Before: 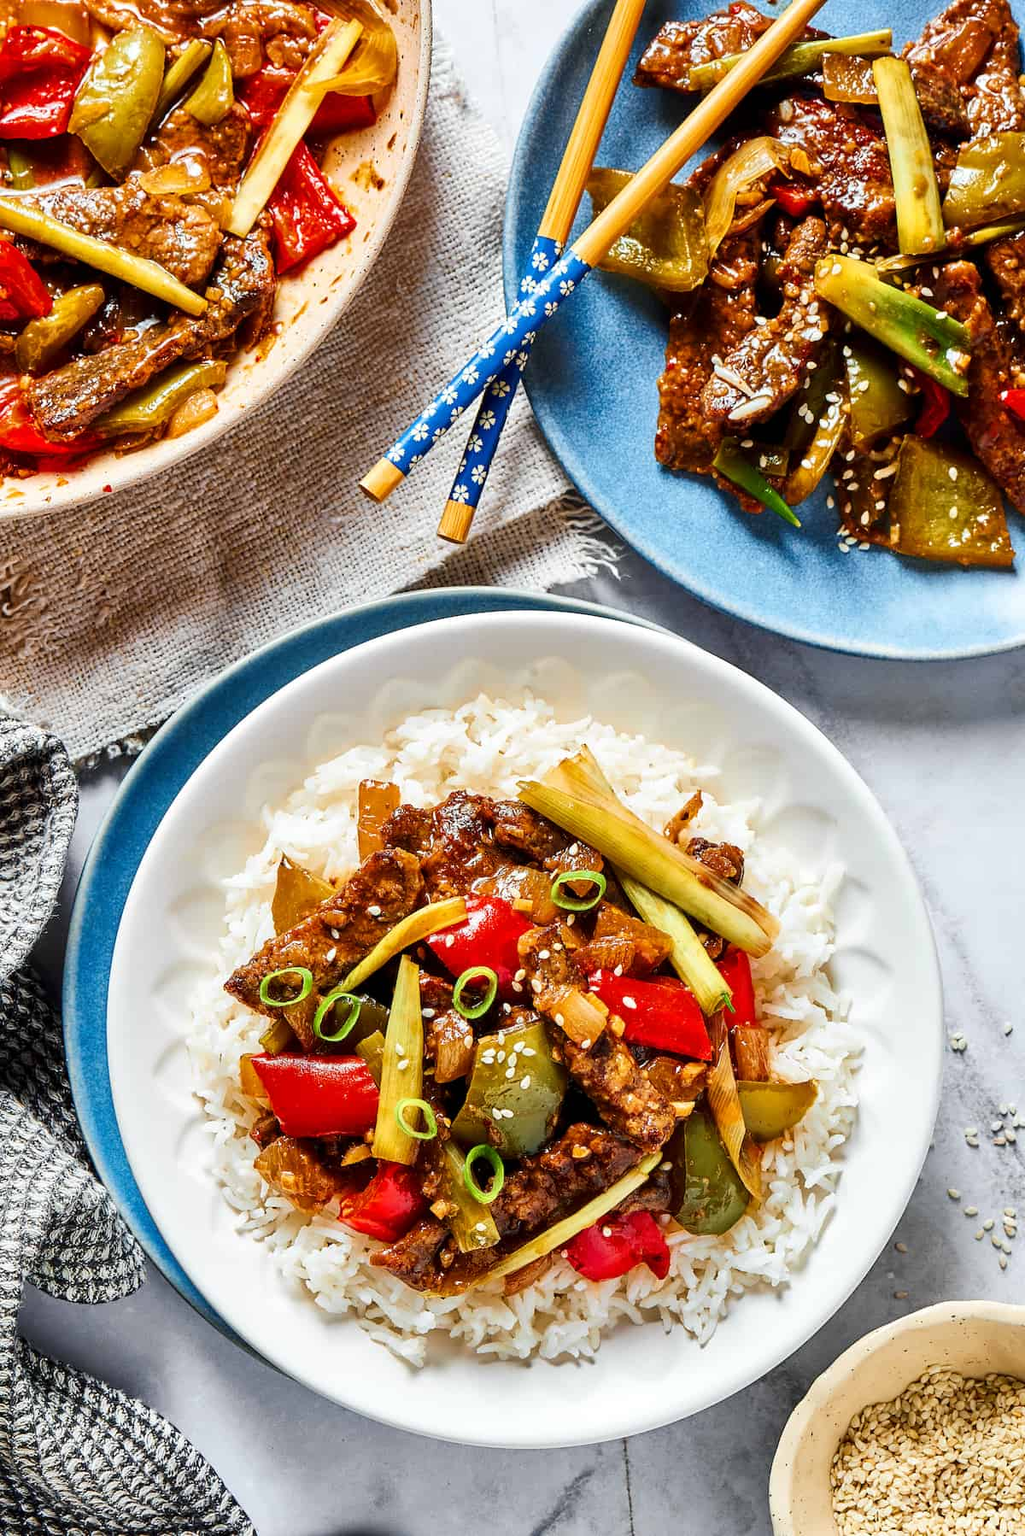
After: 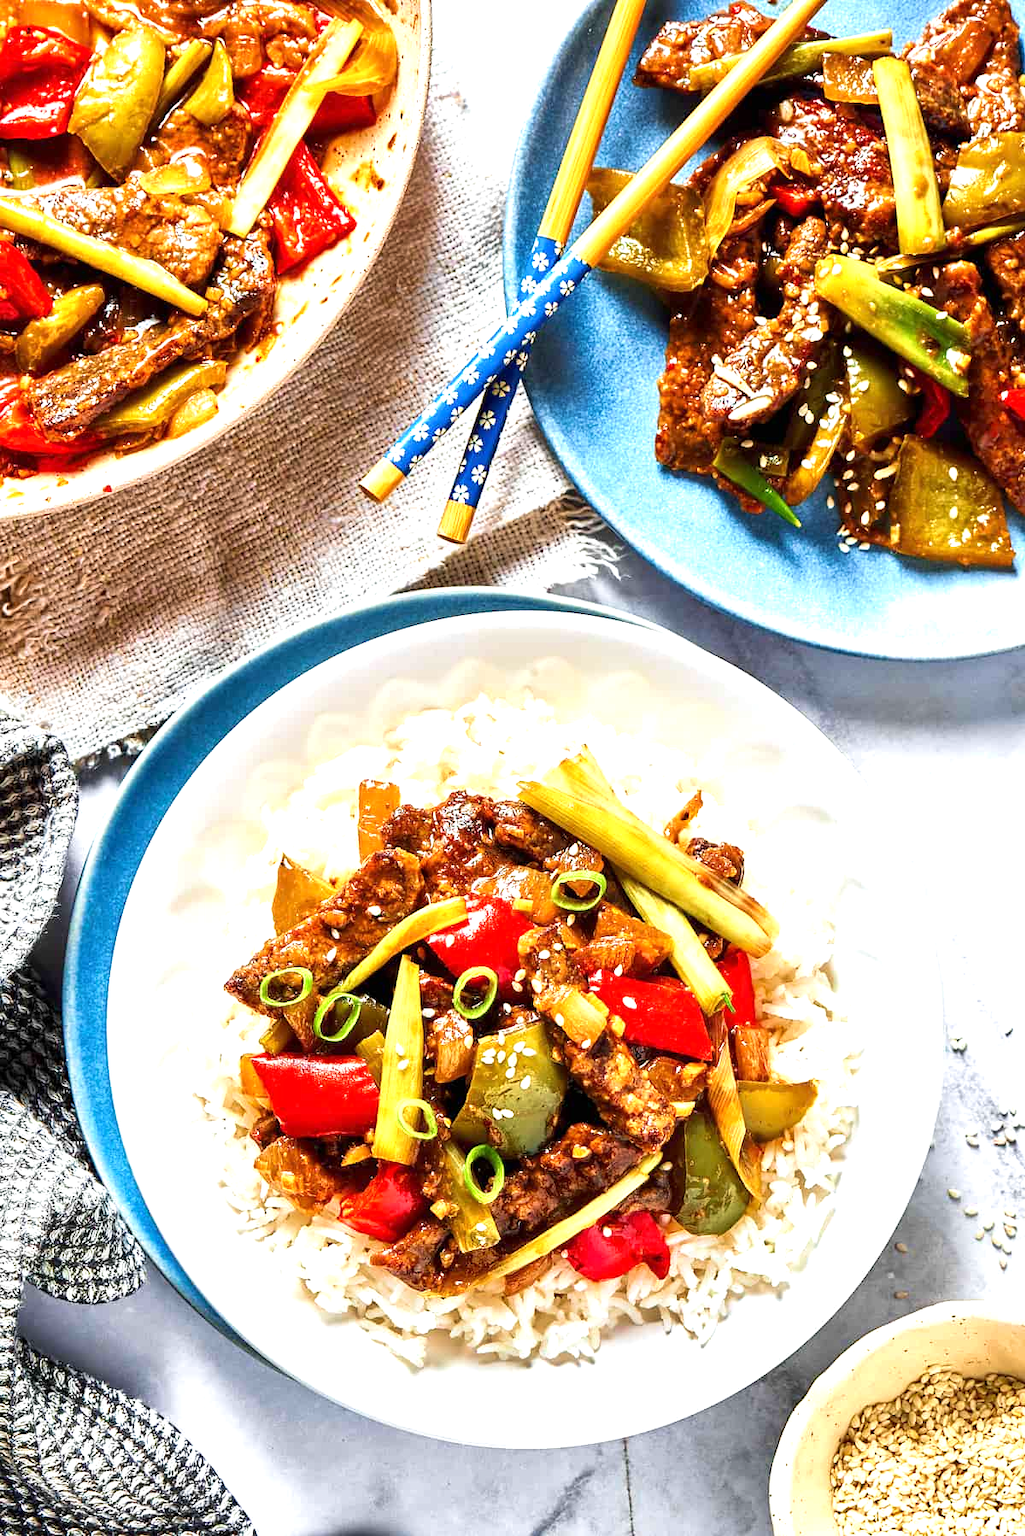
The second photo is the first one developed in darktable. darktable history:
exposure: exposure 0.827 EV, compensate highlight preservation false
velvia: on, module defaults
